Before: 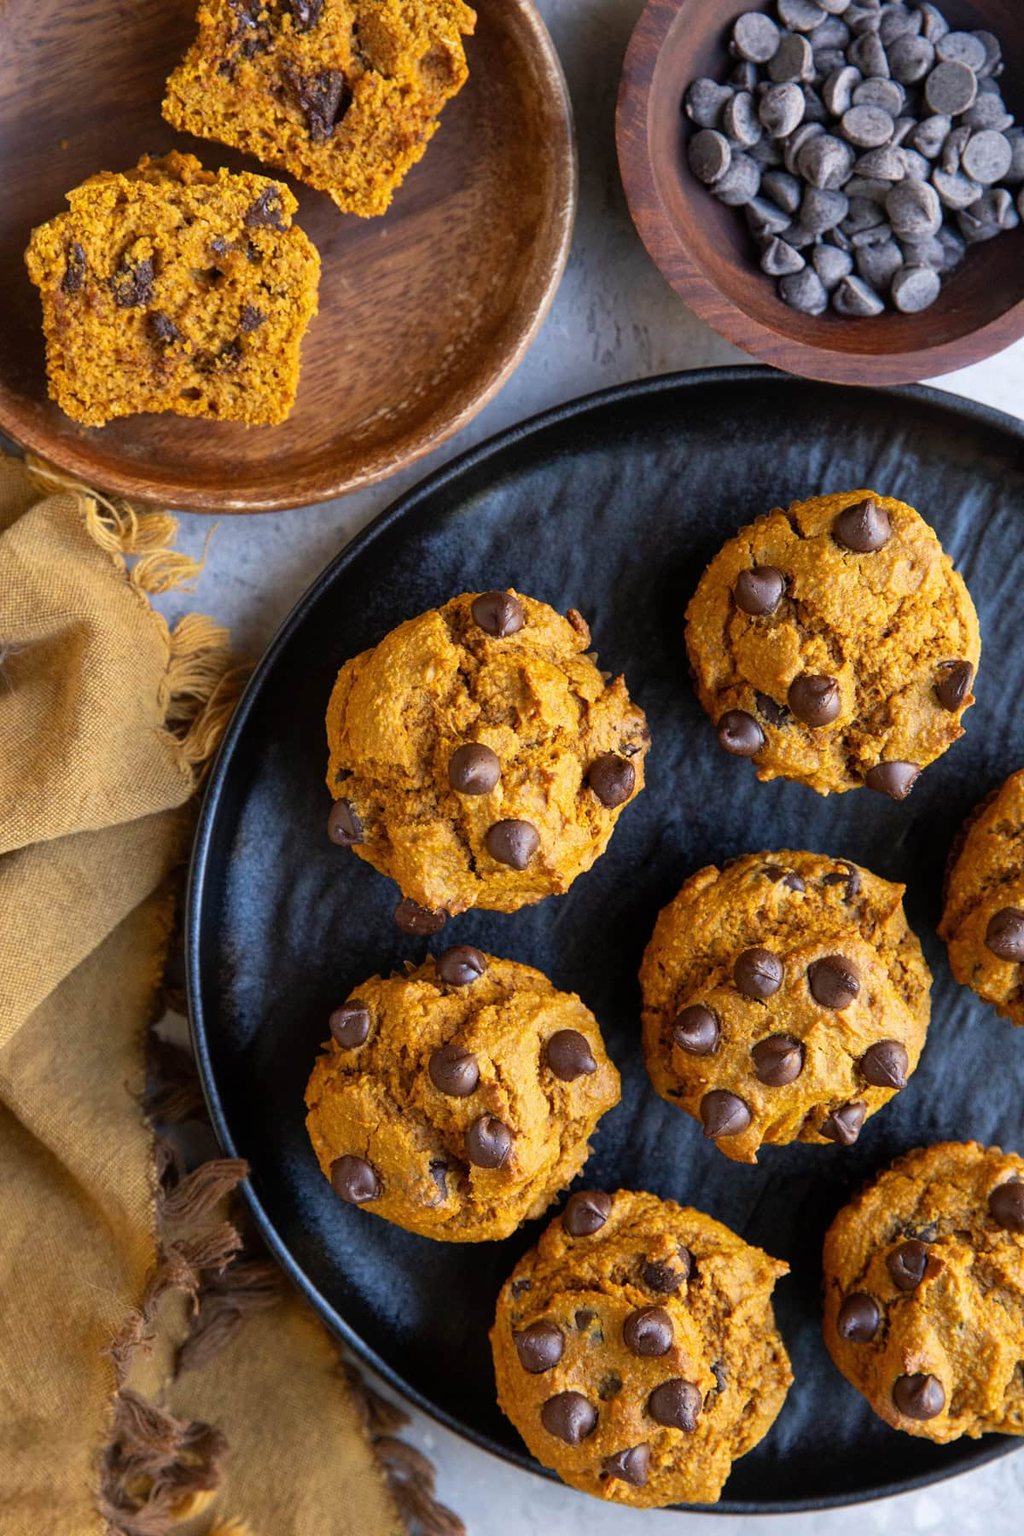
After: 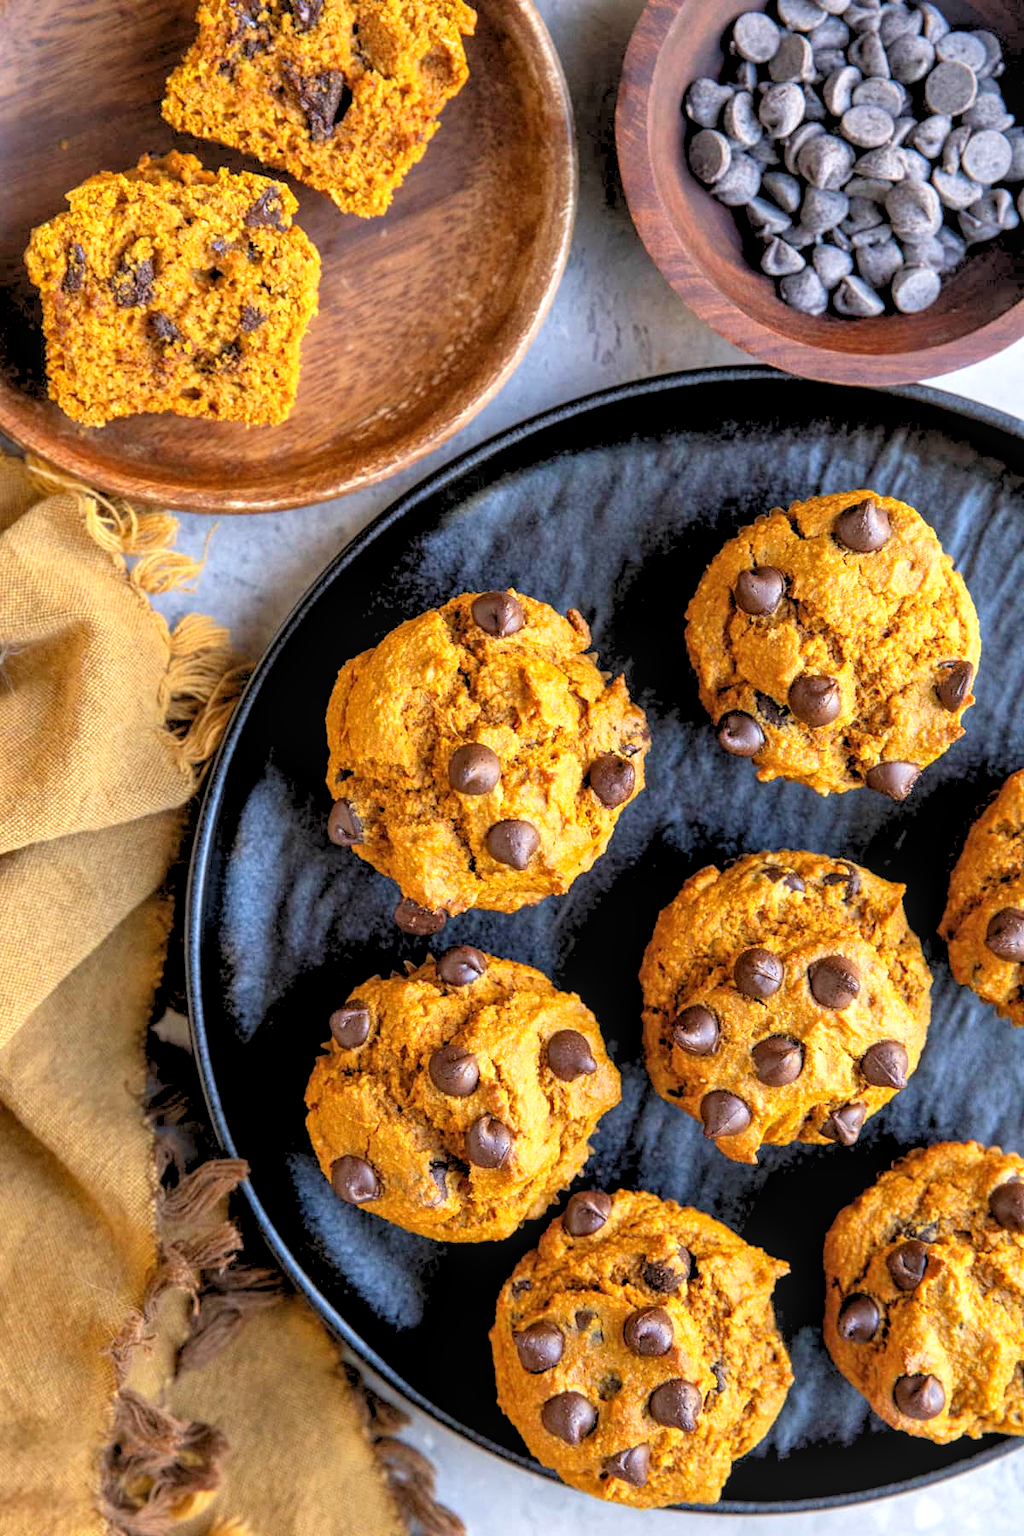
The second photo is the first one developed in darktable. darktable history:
rgb levels: preserve colors sum RGB, levels [[0.038, 0.433, 0.934], [0, 0.5, 1], [0, 0.5, 1]]
exposure: exposure 0.74 EV, compensate highlight preservation false
local contrast: on, module defaults
